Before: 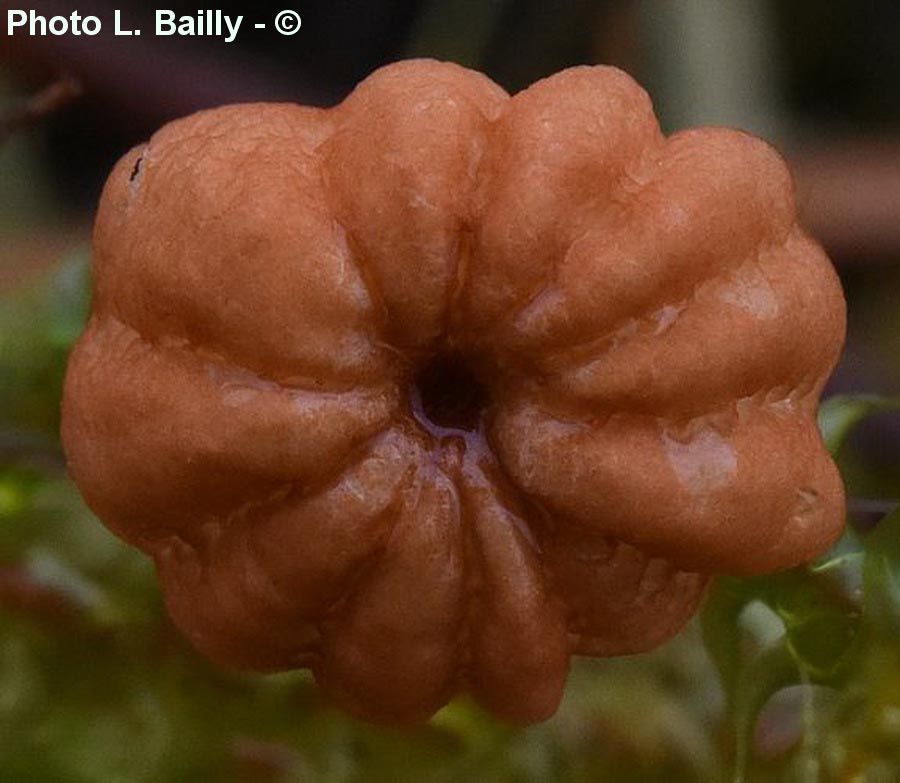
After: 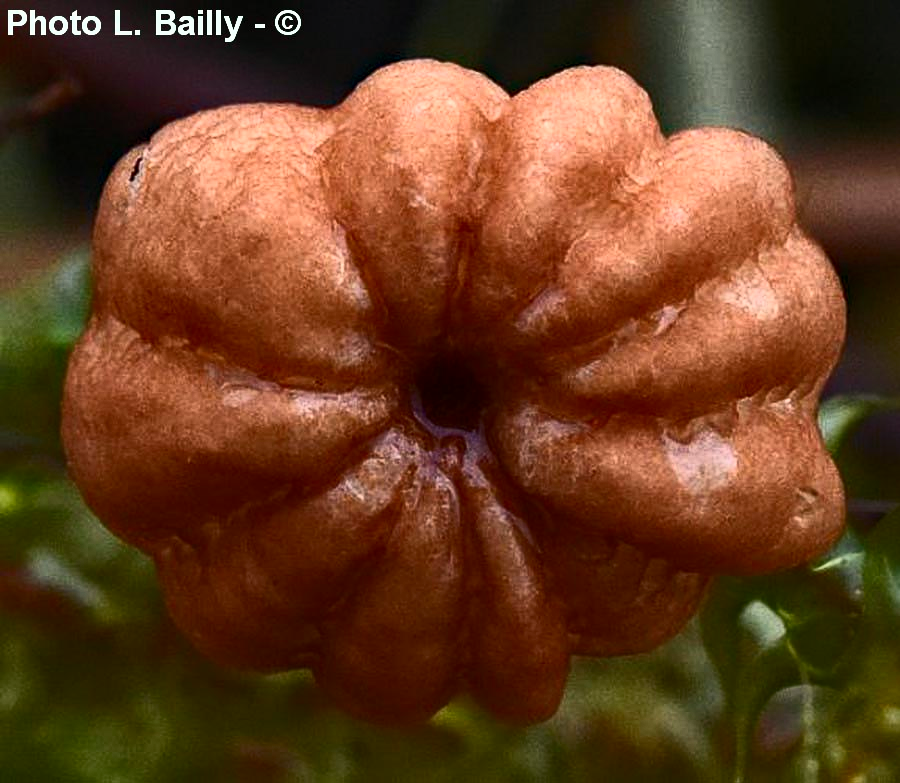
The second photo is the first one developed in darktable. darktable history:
contrast brightness saturation: contrast 0.62, brightness 0.34, saturation 0.14
haze removal: compatibility mode true, adaptive false
local contrast: mode bilateral grid, contrast 20, coarseness 50, detail 120%, midtone range 0.2
